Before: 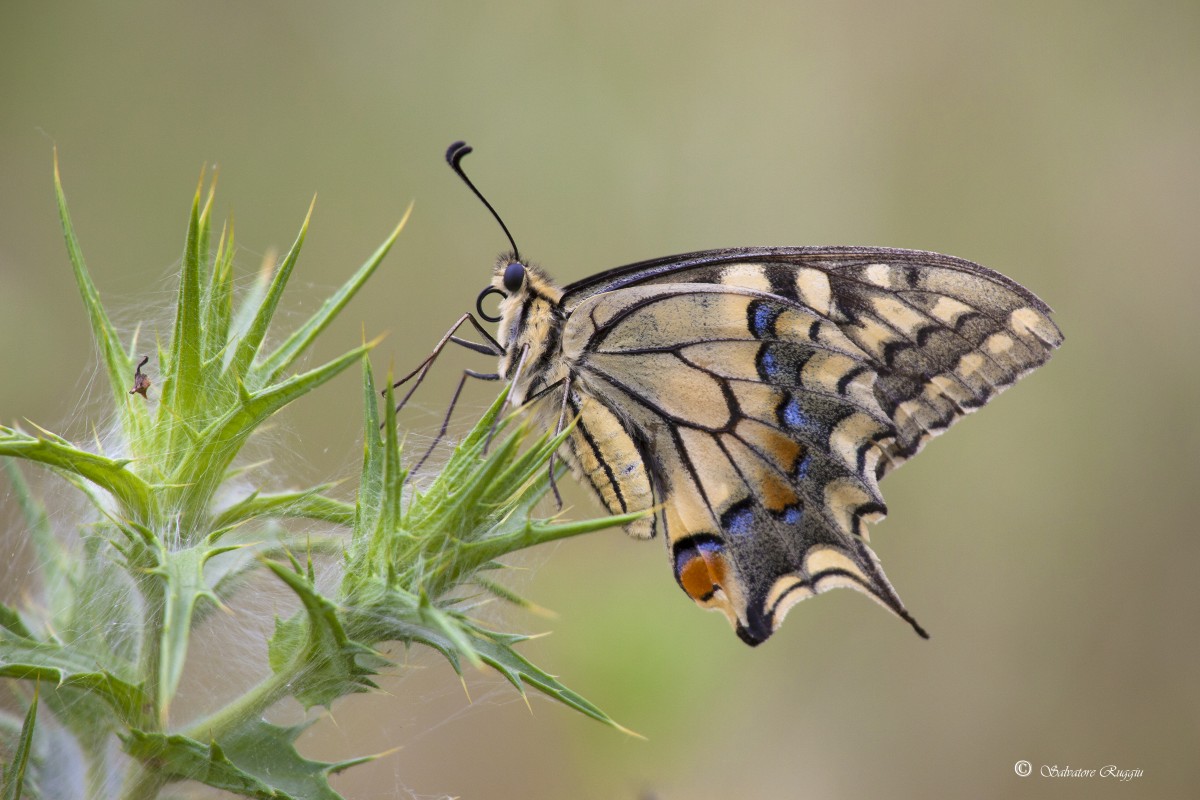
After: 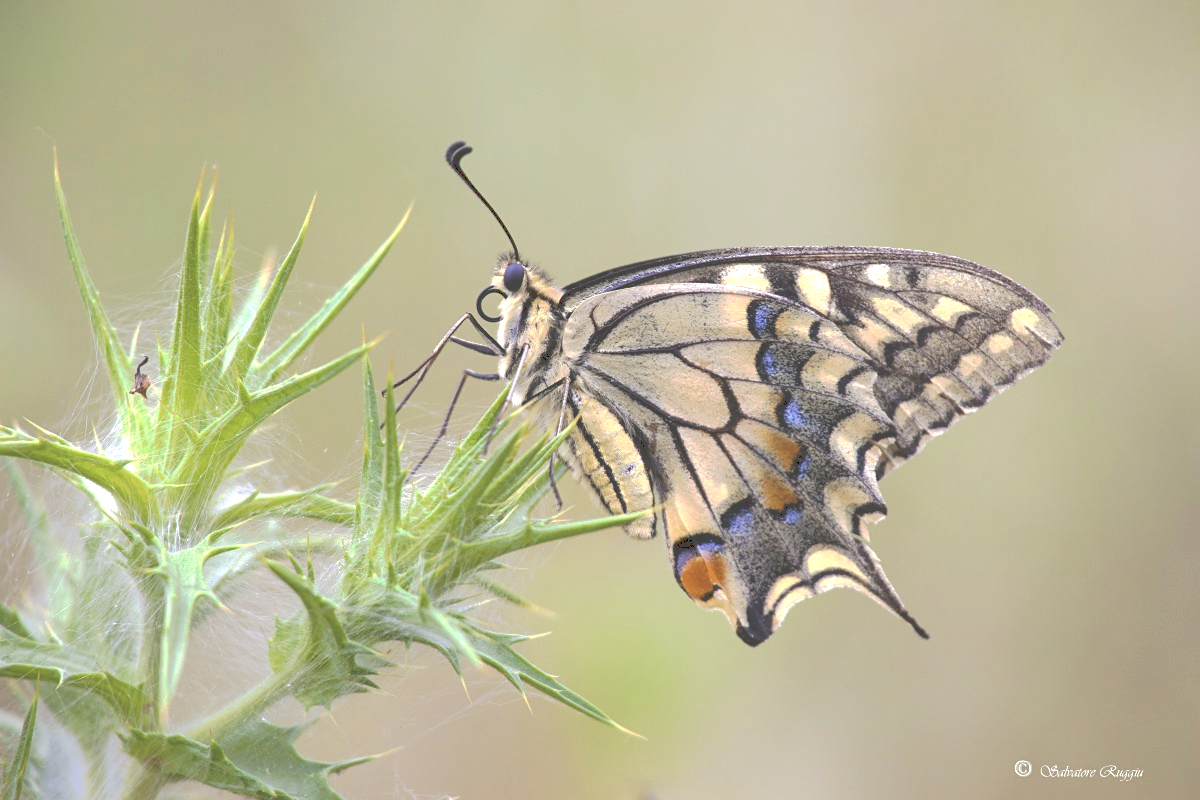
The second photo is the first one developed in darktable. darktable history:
tone curve: curves: ch0 [(0, 0) (0.003, 0.277) (0.011, 0.277) (0.025, 0.279) (0.044, 0.282) (0.069, 0.286) (0.1, 0.289) (0.136, 0.294) (0.177, 0.318) (0.224, 0.345) (0.277, 0.379) (0.335, 0.425) (0.399, 0.481) (0.468, 0.542) (0.543, 0.594) (0.623, 0.662) (0.709, 0.731) (0.801, 0.792) (0.898, 0.851) (1, 1)], preserve colors none
exposure: black level correction 0, exposure 0.7 EV, compensate exposure bias true, compensate highlight preservation false
sharpen: amount 0.2
